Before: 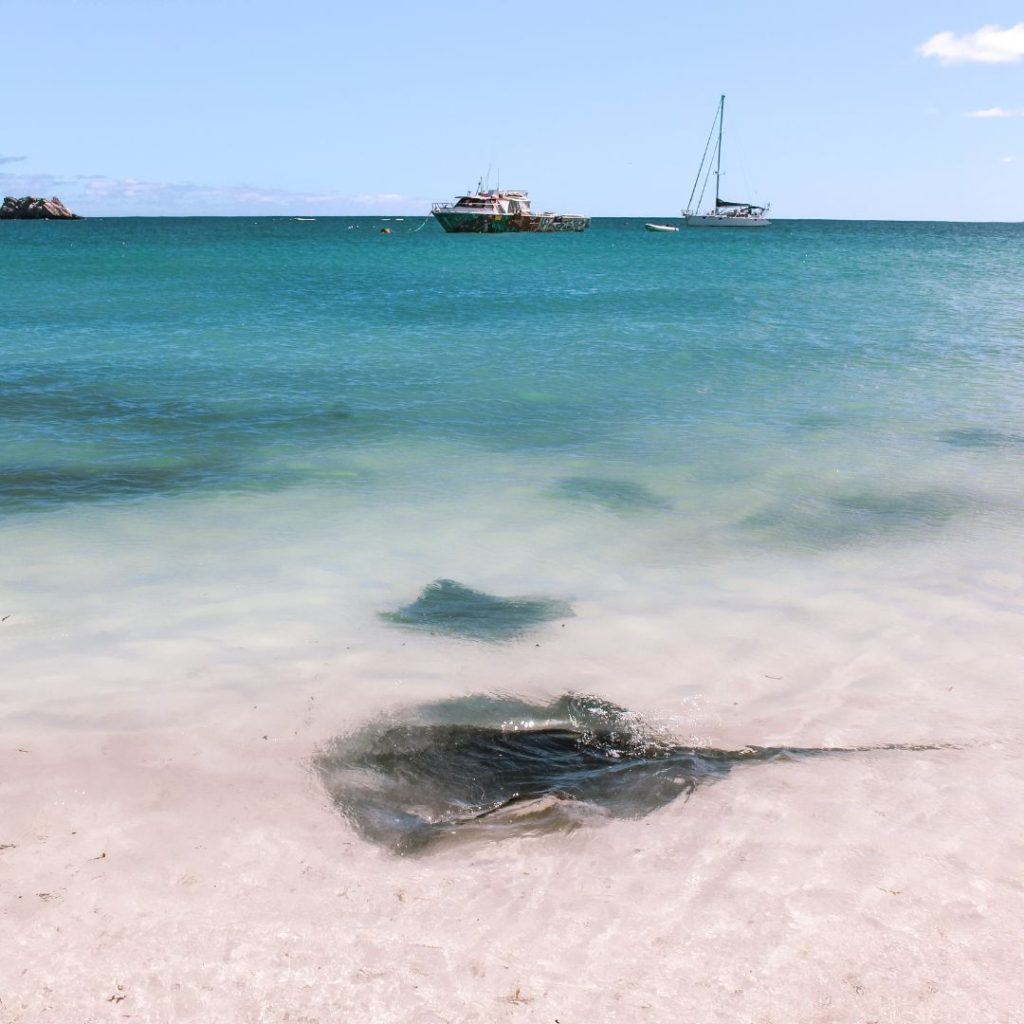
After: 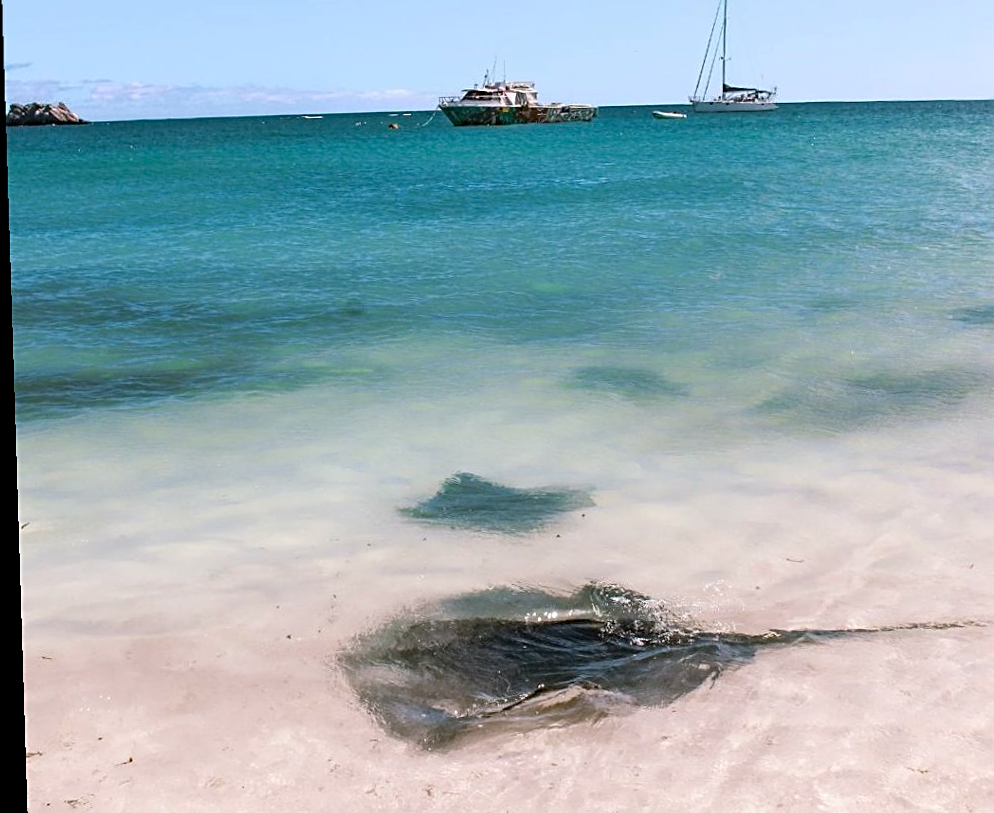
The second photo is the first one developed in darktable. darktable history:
rgb levels: preserve colors max RGB
sharpen: on, module defaults
rotate and perspective: rotation -1.77°, lens shift (horizontal) 0.004, automatic cropping off
crop and rotate: angle 0.03°, top 11.643%, right 5.651%, bottom 11.189%
haze removal: compatibility mode true, adaptive false
